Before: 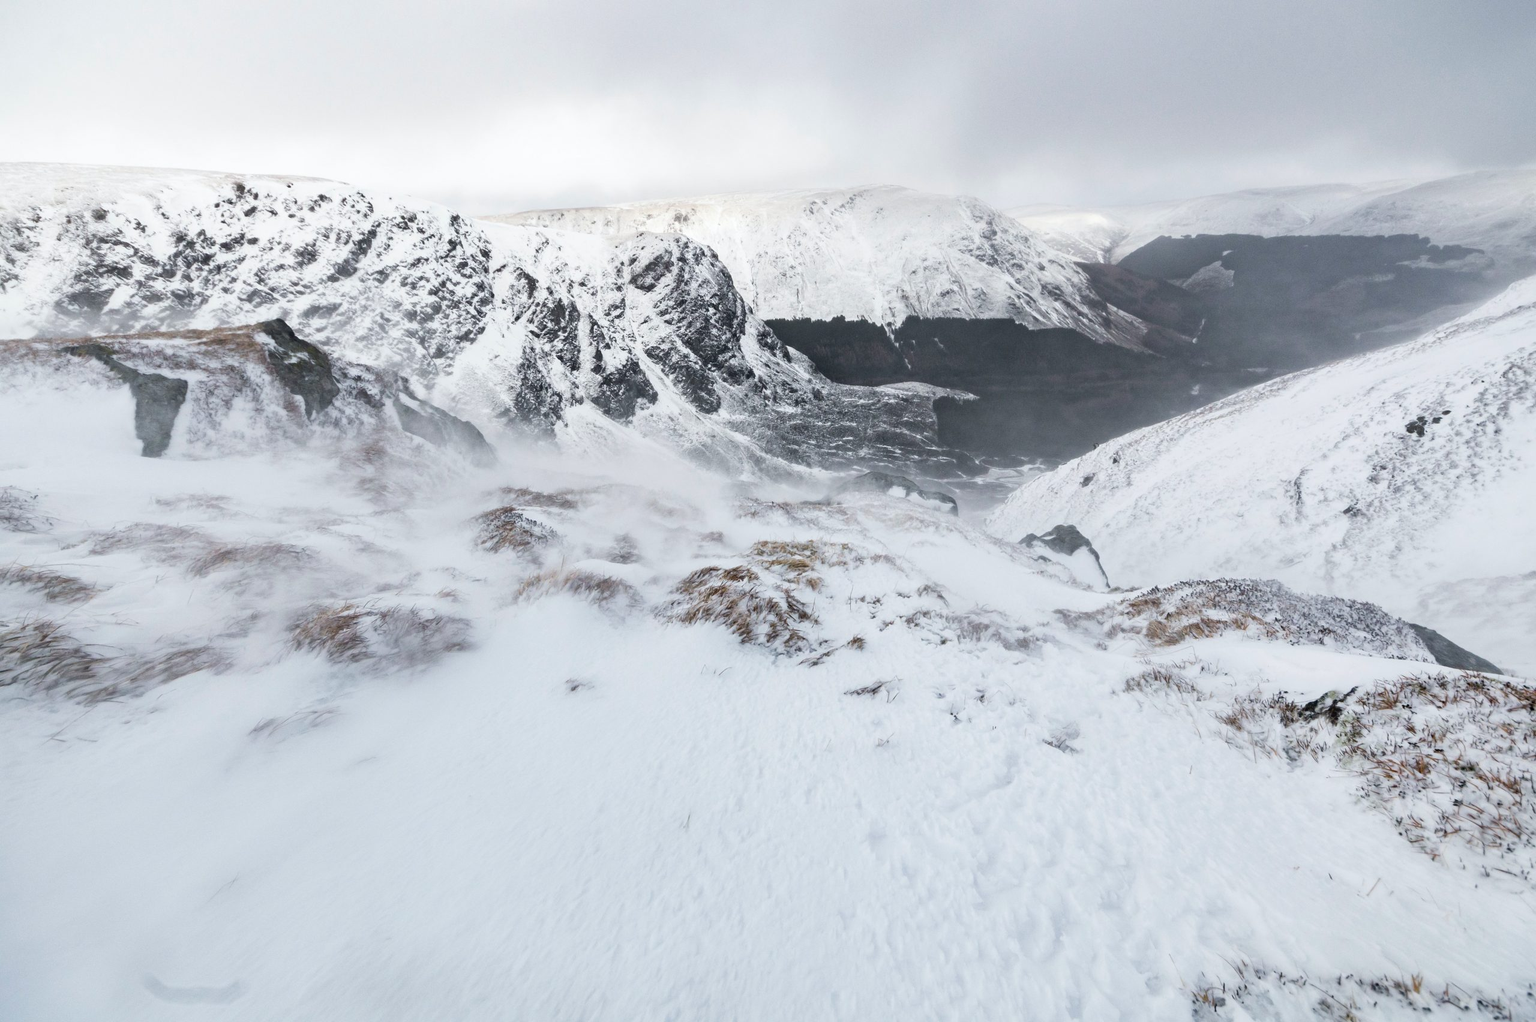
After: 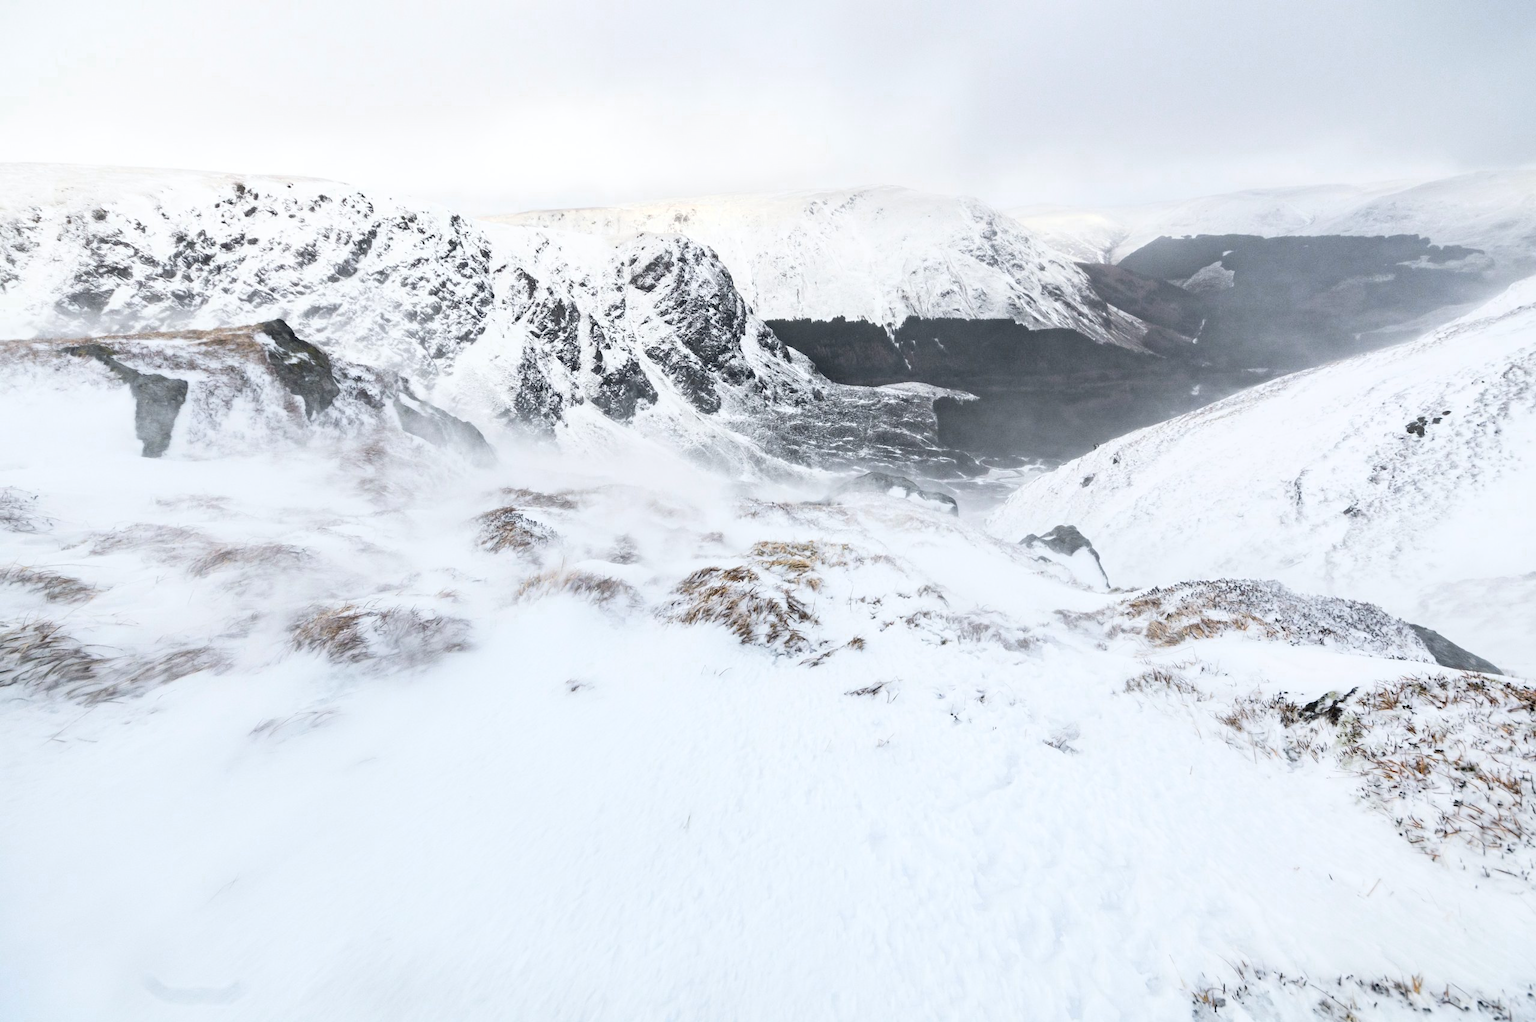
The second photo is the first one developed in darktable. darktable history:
color contrast: green-magenta contrast 0.81
color zones: curves: ch0 [(0.018, 0.548) (0.224, 0.64) (0.425, 0.447) (0.675, 0.575) (0.732, 0.579)]; ch1 [(0.066, 0.487) (0.25, 0.5) (0.404, 0.43) (0.75, 0.421) (0.956, 0.421)]; ch2 [(0.044, 0.561) (0.215, 0.465) (0.399, 0.544) (0.465, 0.548) (0.614, 0.447) (0.724, 0.43) (0.882, 0.623) (0.956, 0.632)]
contrast brightness saturation: contrast 0.2, brightness 0.16, saturation 0.22
